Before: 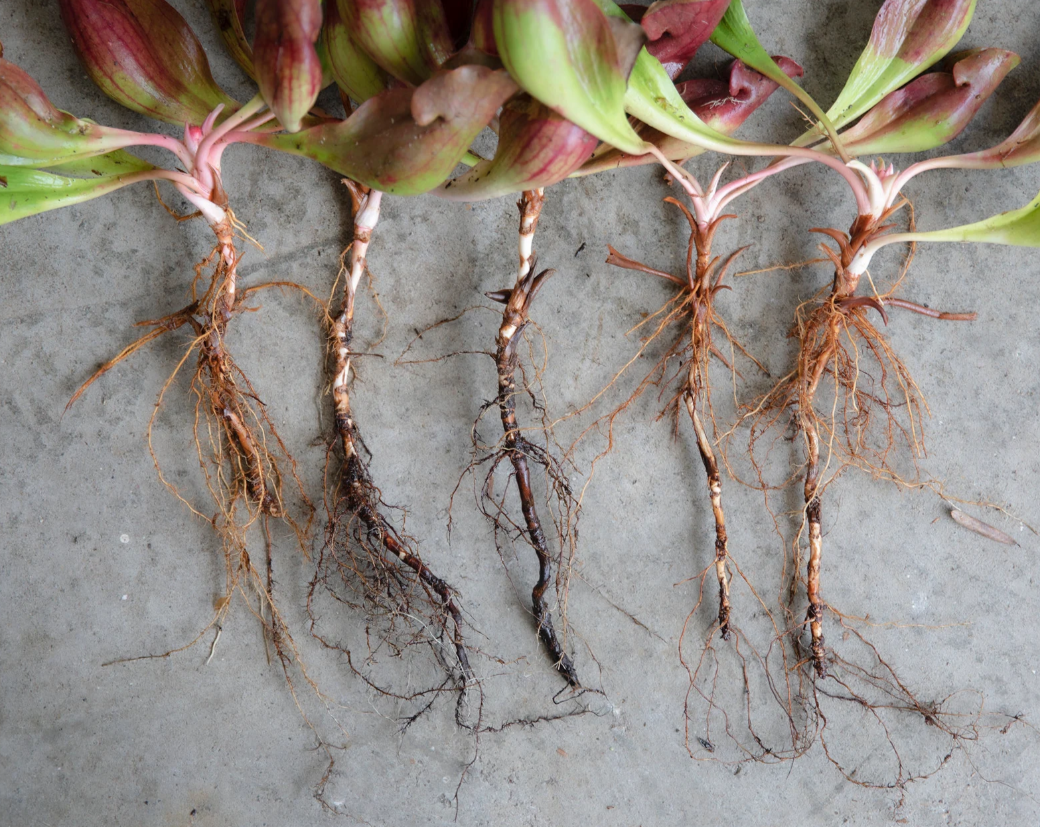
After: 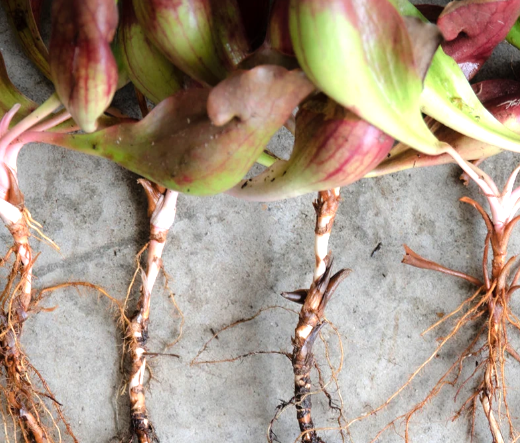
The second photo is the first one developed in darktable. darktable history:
crop: left 19.69%, right 30.253%, bottom 46.346%
tone equalizer: -8 EV -0.732 EV, -7 EV -0.698 EV, -6 EV -0.604 EV, -5 EV -0.406 EV, -3 EV 0.38 EV, -2 EV 0.6 EV, -1 EV 0.692 EV, +0 EV 0.761 EV, mask exposure compensation -0.495 EV
